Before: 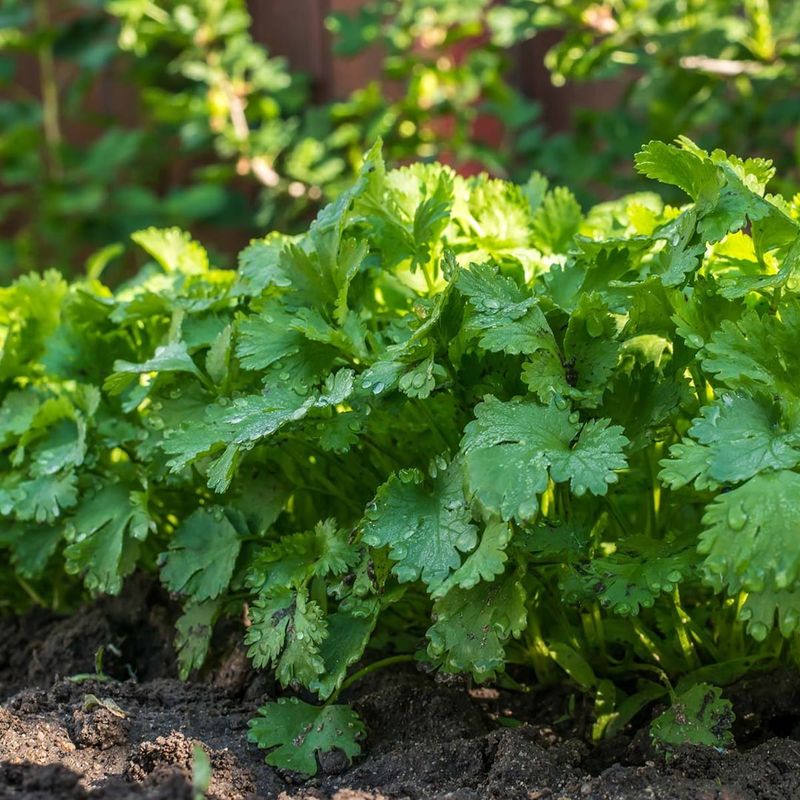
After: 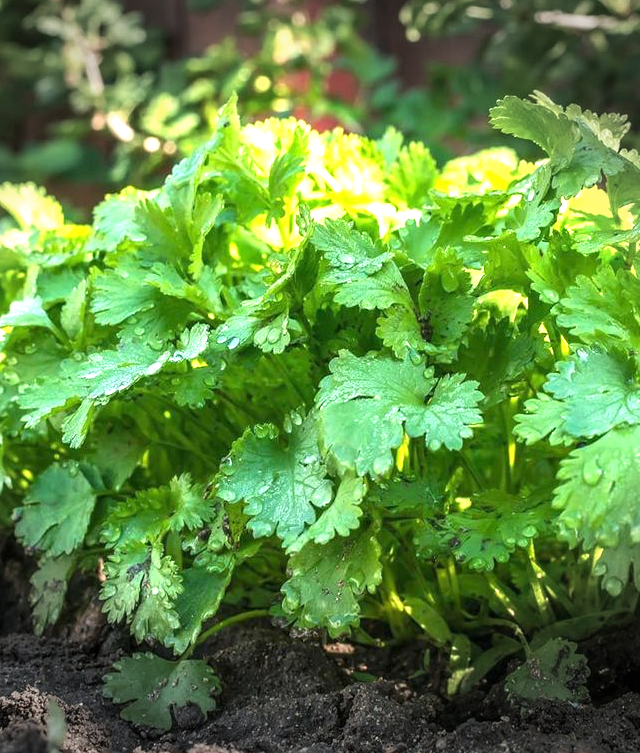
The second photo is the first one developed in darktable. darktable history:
exposure: black level correction 0, exposure 1.299 EV, compensate exposure bias true, compensate highlight preservation false
vignetting: fall-off start 91.08%, fall-off radius 39.26%, brightness -0.702, width/height ratio 1.217, shape 1.29, unbound false
crop and rotate: left 18.173%, top 5.841%, right 1.745%
